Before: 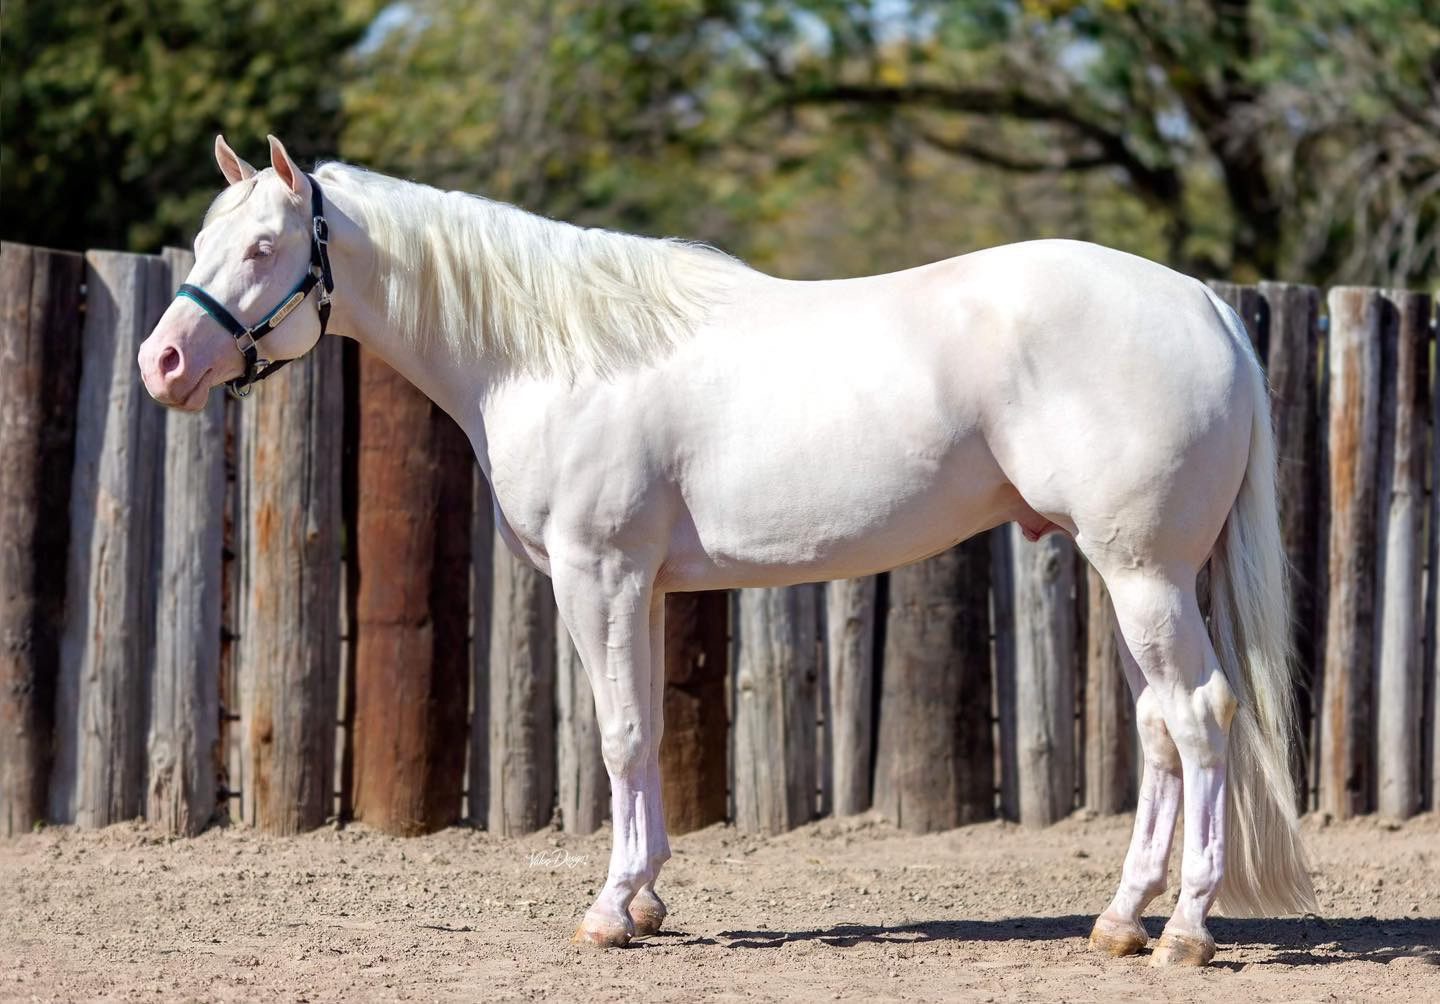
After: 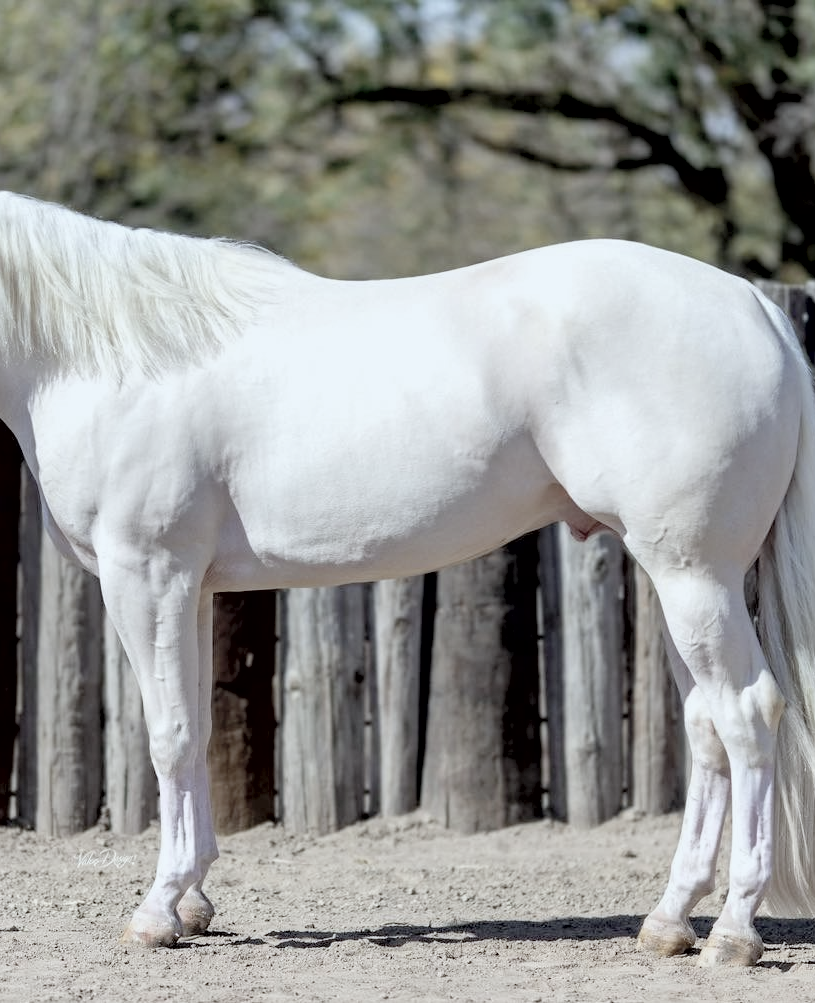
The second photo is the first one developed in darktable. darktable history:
exposure: black level correction 0.009, exposure -0.159 EV, compensate highlight preservation false
white balance: red 0.925, blue 1.046
contrast brightness saturation: brightness 0.18, saturation -0.5
crop: left 31.458%, top 0%, right 11.876%
tone equalizer: on, module defaults
